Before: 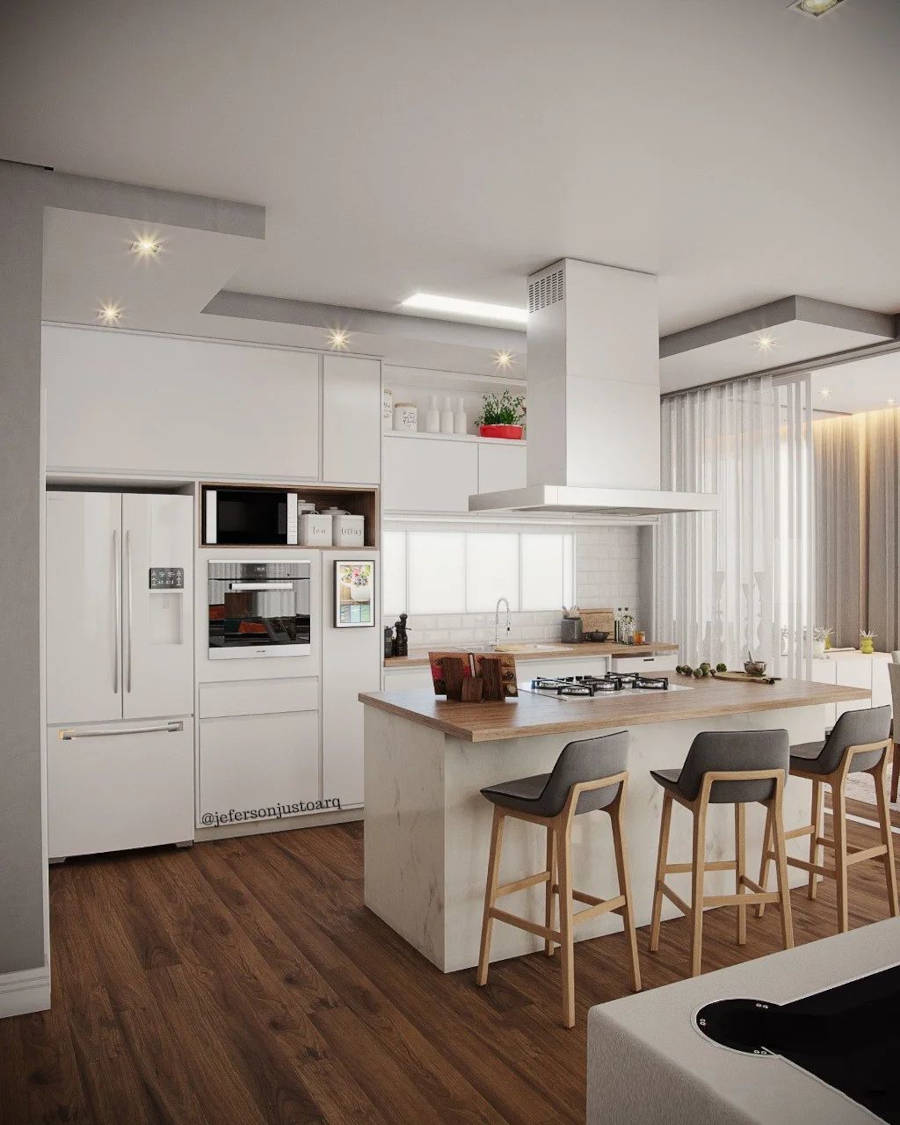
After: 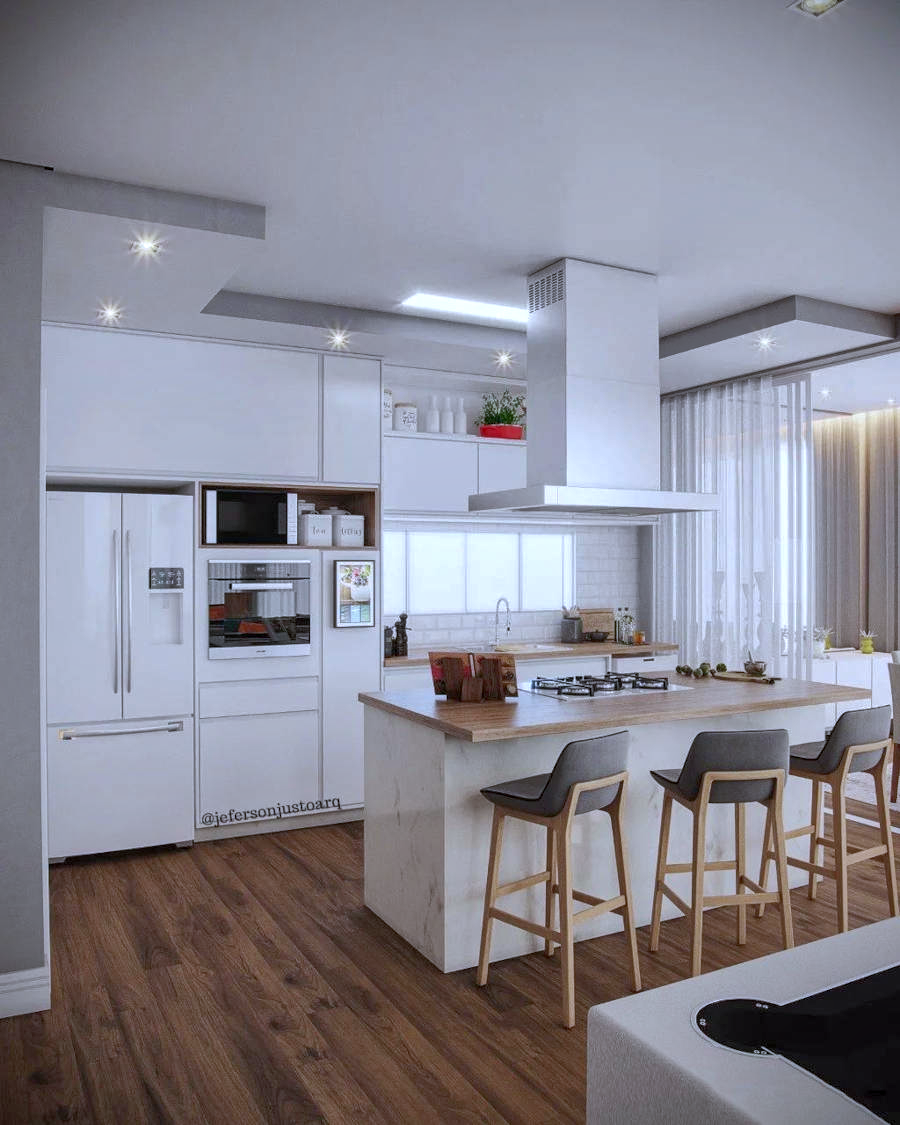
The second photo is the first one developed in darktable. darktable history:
local contrast: on, module defaults
shadows and highlights: on, module defaults
white balance: red 0.948, green 1.02, blue 1.176
